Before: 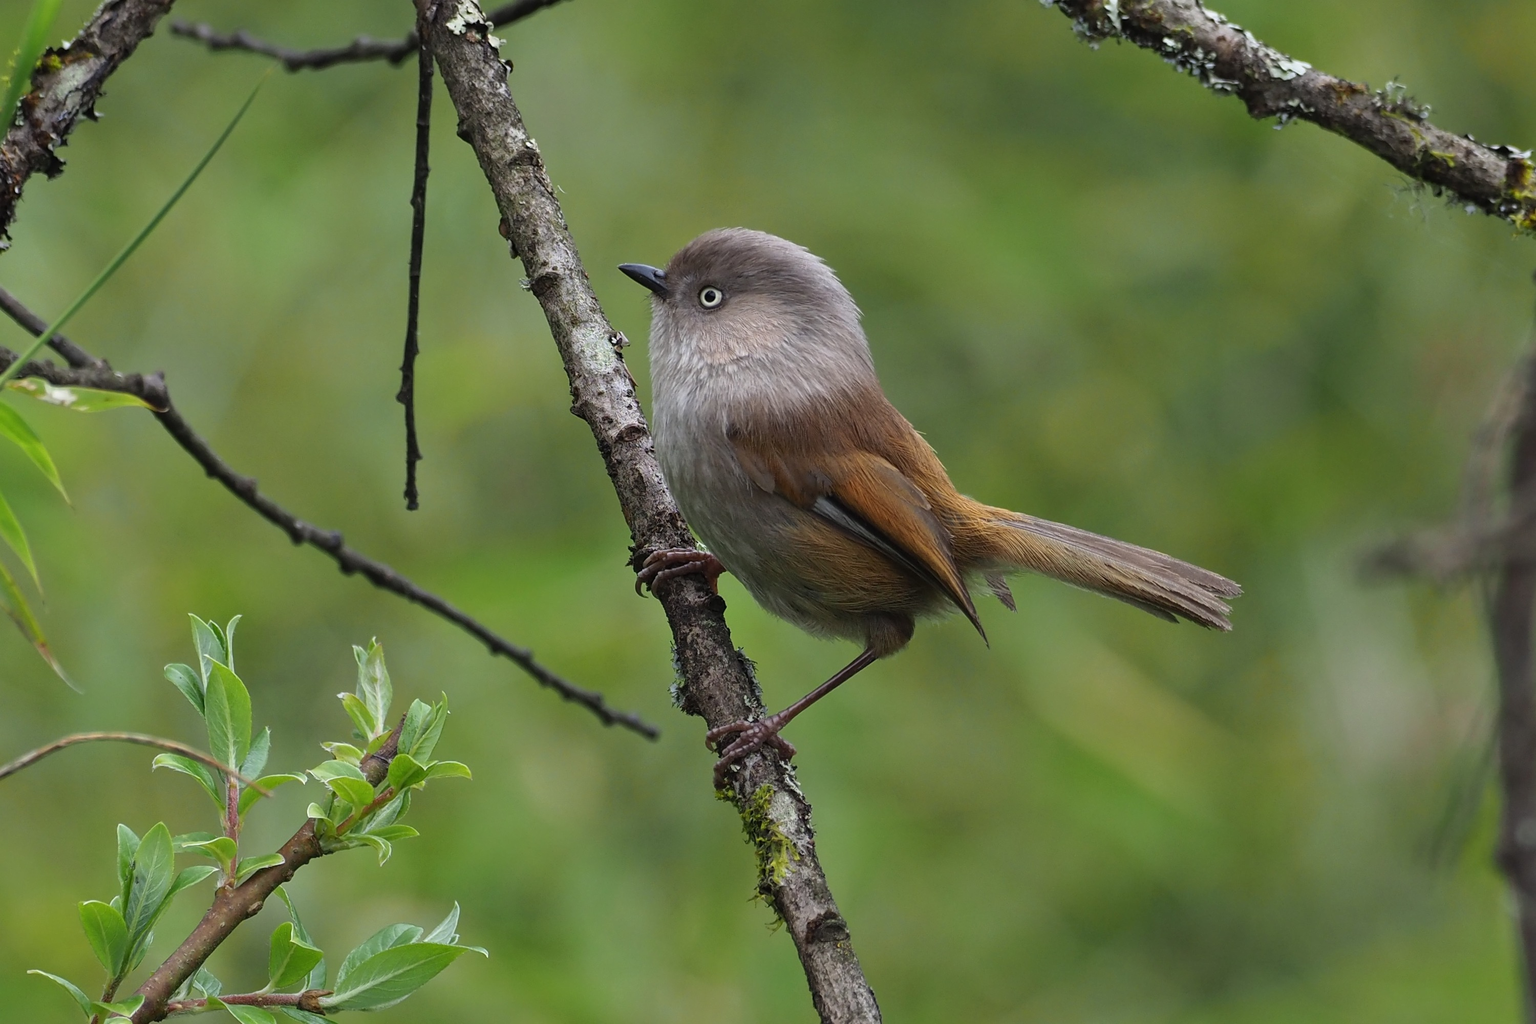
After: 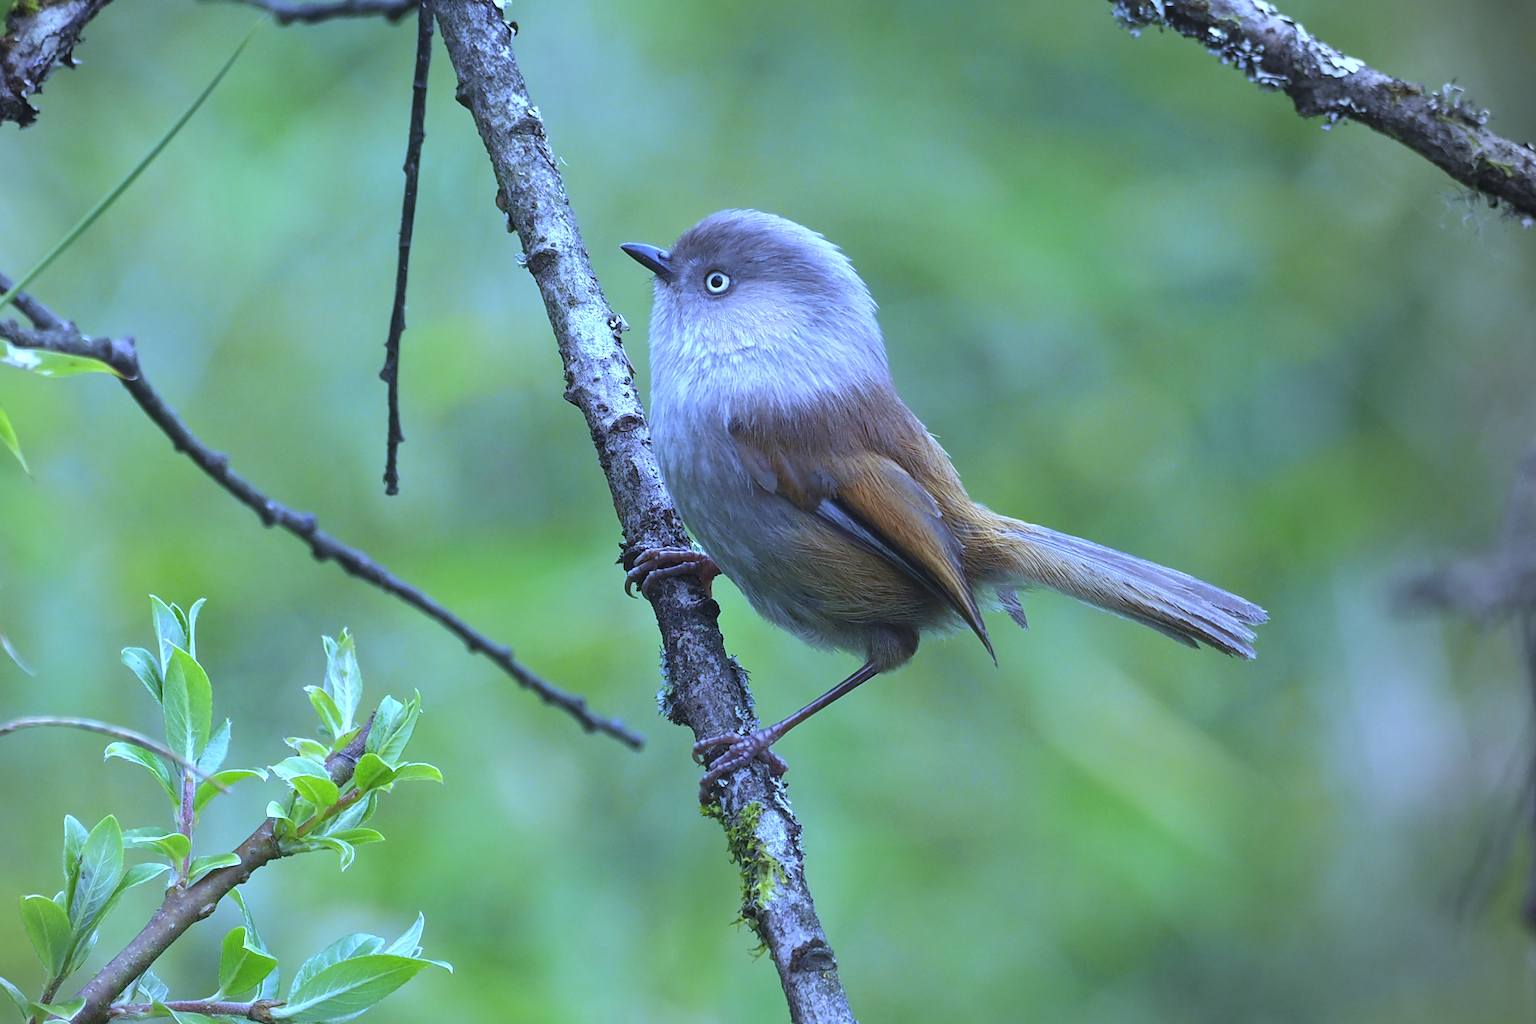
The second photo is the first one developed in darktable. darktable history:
crop and rotate: angle -2.38°
white balance: red 0.766, blue 1.537
vignetting: center (-0.15, 0.013)
contrast equalizer: octaves 7, y [[0.6 ×6], [0.55 ×6], [0 ×6], [0 ×6], [0 ×6]], mix -0.3
exposure: black level correction 0, exposure 0.9 EV, compensate highlight preservation false
